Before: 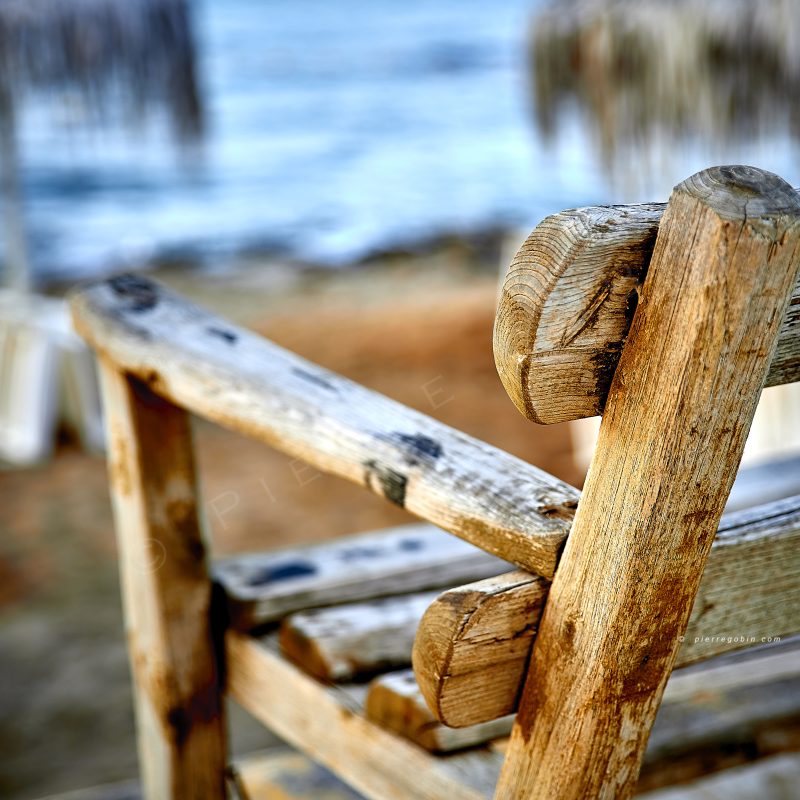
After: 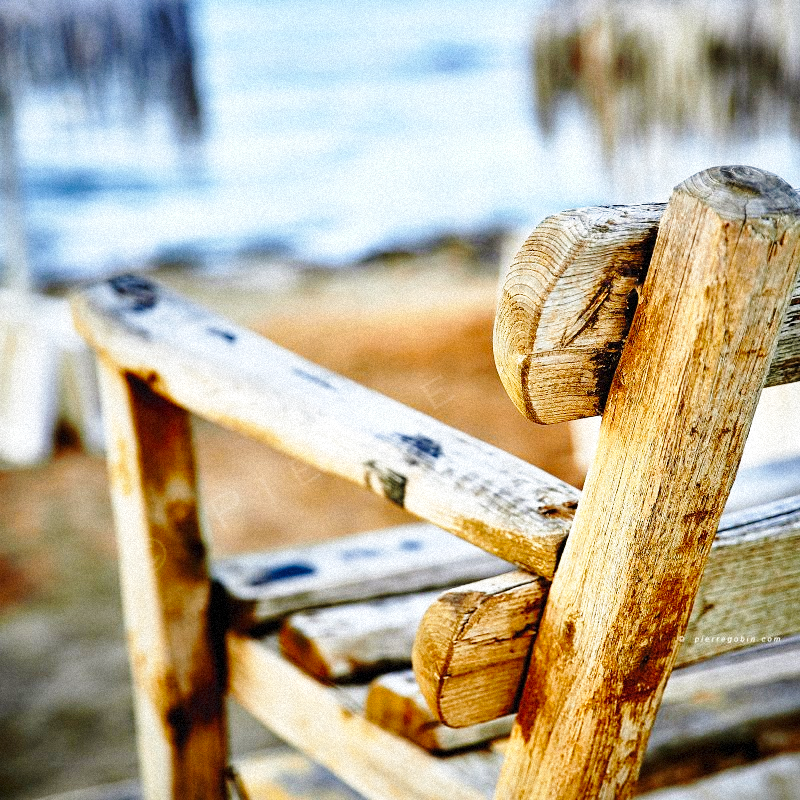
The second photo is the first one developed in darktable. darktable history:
grain: mid-tones bias 0%
base curve: curves: ch0 [(0, 0) (0.028, 0.03) (0.121, 0.232) (0.46, 0.748) (0.859, 0.968) (1, 1)], preserve colors none
